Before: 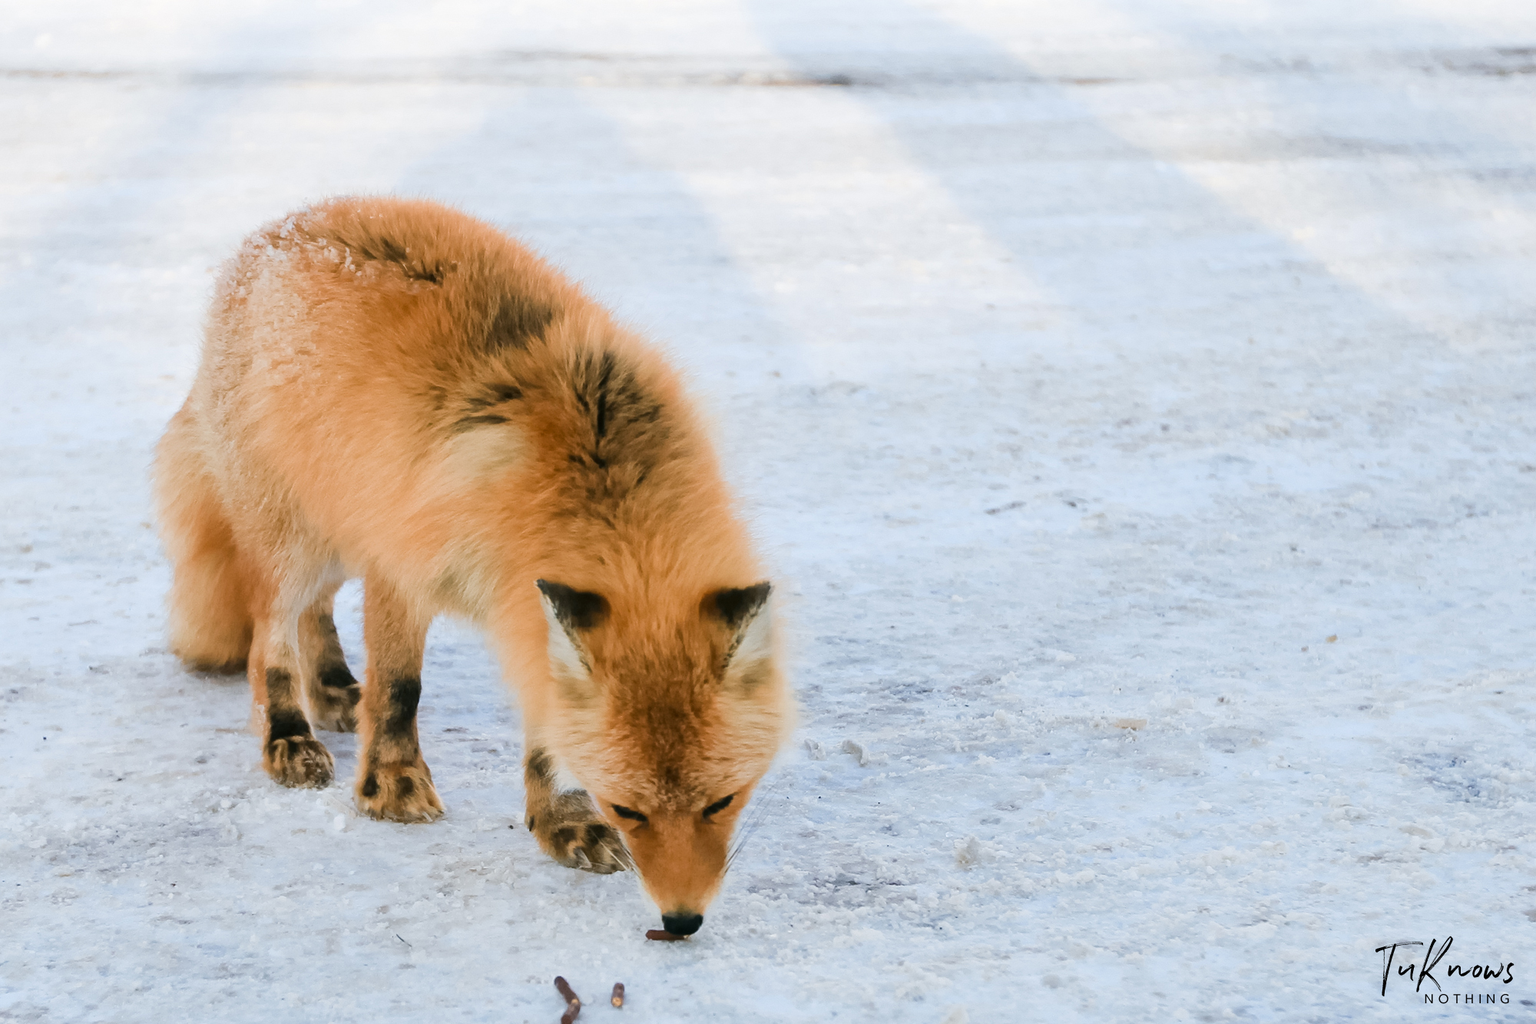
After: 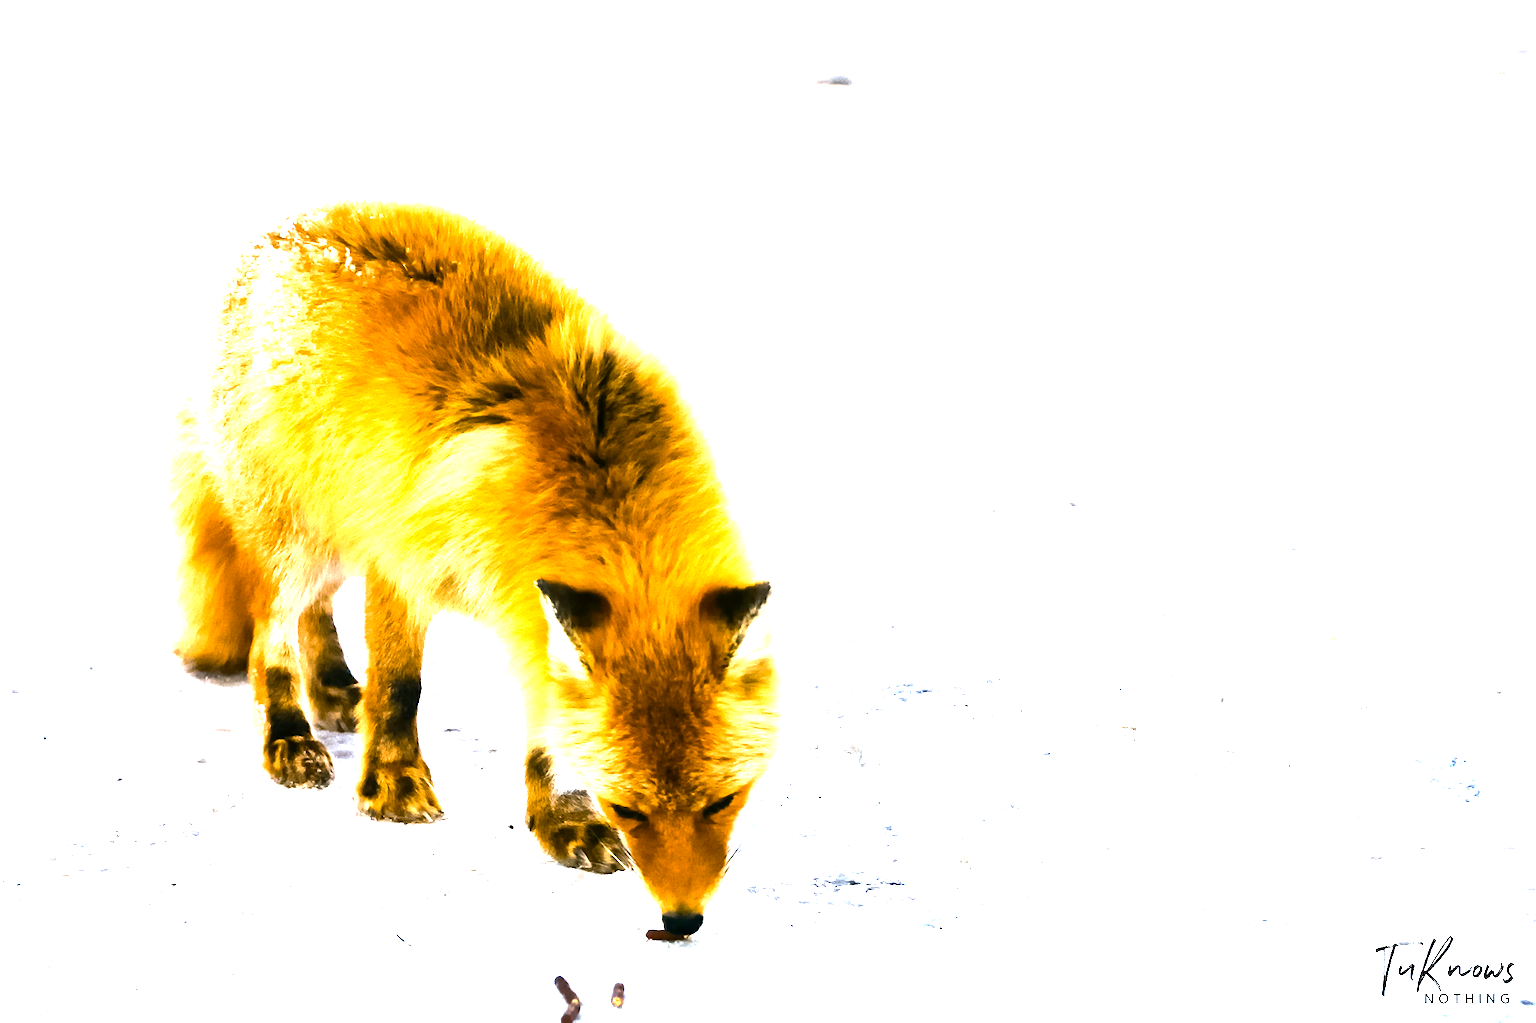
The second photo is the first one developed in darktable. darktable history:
color balance rgb: highlights gain › chroma 1.728%, highlights gain › hue 54.98°, perceptual saturation grading › global saturation 35.742%, perceptual saturation grading › shadows 35.957%, perceptual brilliance grading › highlights 74.927%, perceptual brilliance grading › shadows -29.929%, global vibrance 20%
